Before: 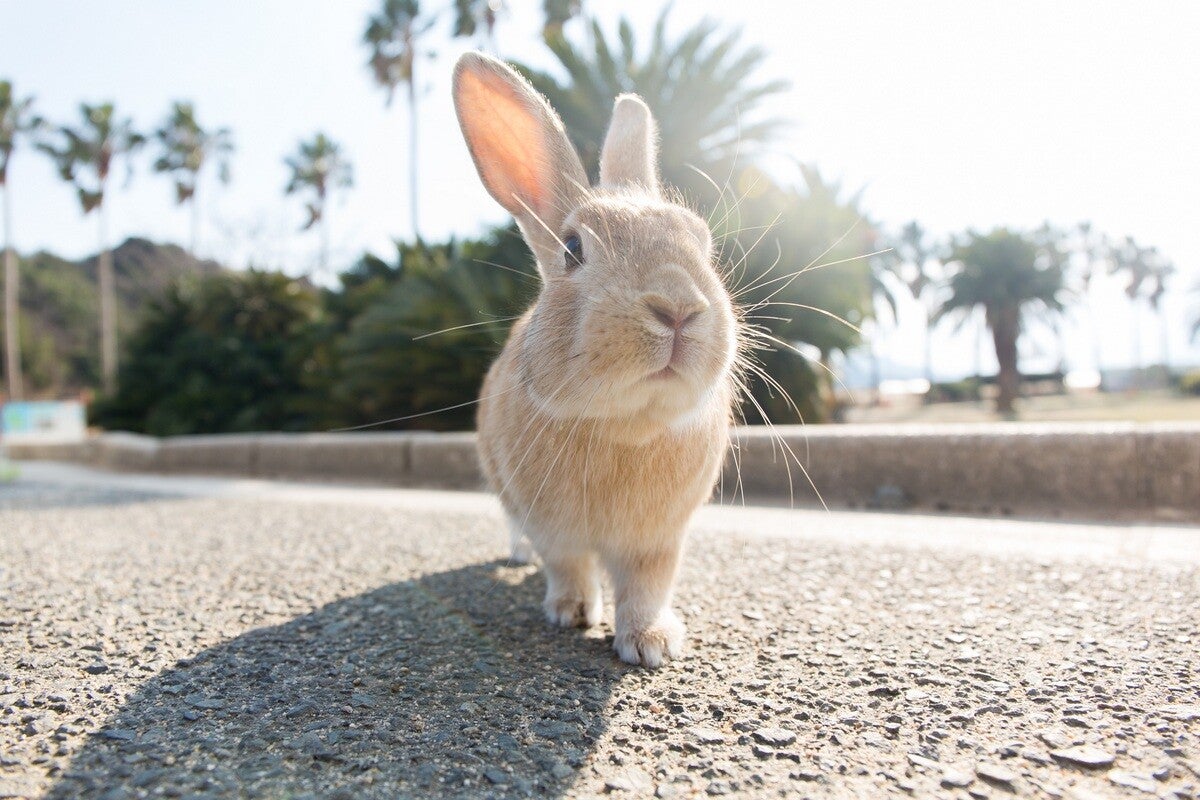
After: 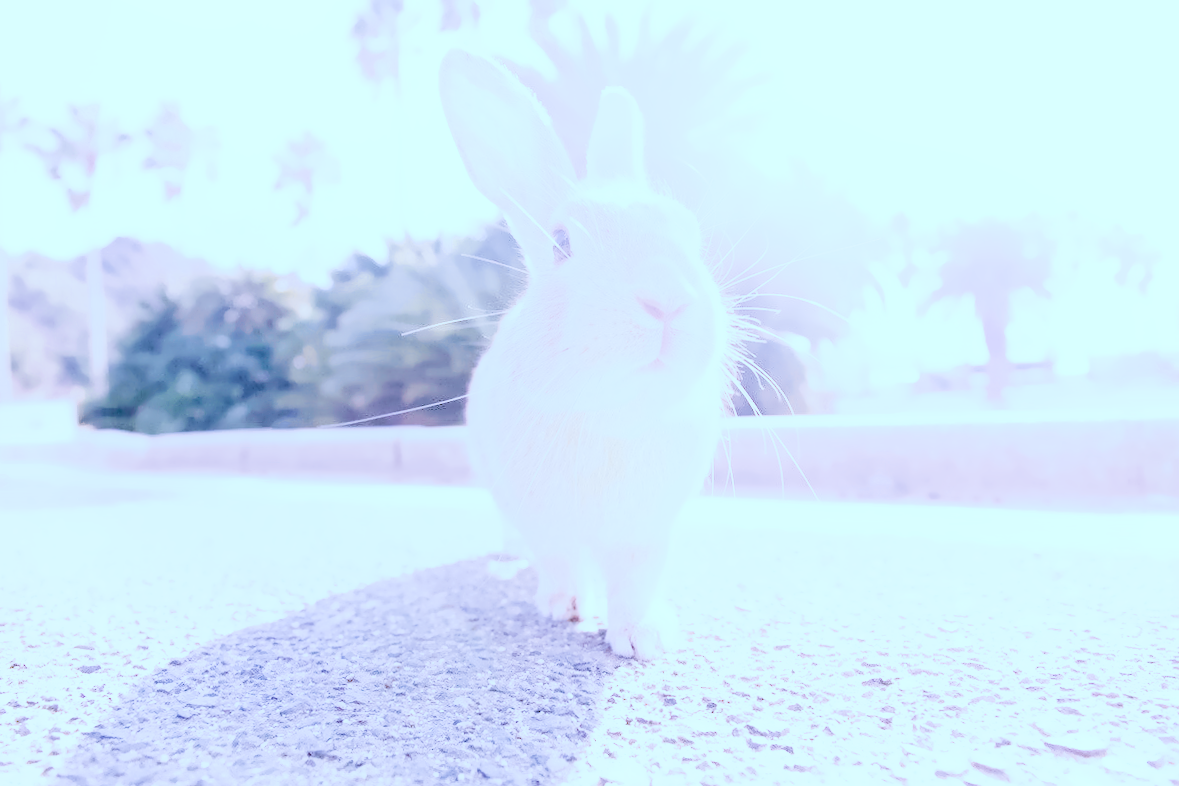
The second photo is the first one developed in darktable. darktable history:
local contrast: on, module defaults
color calibration: illuminant as shot in camera, x 0.358, y 0.373, temperature 4628.91 K
color balance: mode lift, gamma, gain (sRGB), lift [0.997, 0.979, 1.021, 1.011], gamma [1, 1.084, 0.916, 0.998], gain [1, 0.87, 1.13, 1.101], contrast 4.55%, contrast fulcrum 38.24%, output saturation 104.09%
denoise (profiled): preserve shadows 1.52, scattering 0.002, a [-1, 0, 0], compensate highlight preservation false
exposure: black level correction 0, exposure 0.7 EV, compensate exposure bias true, compensate highlight preservation false
haze removal: compatibility mode true, adaptive false
highlight reconstruction: method reconstruct in LCh
hot pixels: on, module defaults
lens correction: scale 1, crop 1, focal 16, aperture 5.6, distance 1000, camera "Canon EOS RP", lens "Canon RF 16mm F2.8 STM"
shadows and highlights: shadows 0, highlights 40
white balance: red 2.229, blue 1.46
tone equalizer: -8 EV 0.25 EV, -7 EV 0.417 EV, -6 EV 0.417 EV, -5 EV 0.25 EV, -3 EV -0.25 EV, -2 EV -0.417 EV, -1 EV -0.417 EV, +0 EV -0.25 EV, edges refinement/feathering 500, mask exposure compensation -1.57 EV, preserve details guided filter
velvia: on, module defaults
filmic rgb "scene-referred default": black relative exposure -7.15 EV, white relative exposure 5.36 EV, hardness 3.02
rotate and perspective: rotation -0.66°, automatic cropping original format, crop left 0.012, crop right 0.988, crop top 0.017, crop bottom 0.983
color balance rgb: shadows lift › luminance -7.7%, shadows lift › chroma 2.13%, shadows lift › hue 200.79°, power › luminance -7.77%, power › chroma 2.27%, power › hue 220.69°, highlights gain › luminance 15.15%, highlights gain › chroma 4%, highlights gain › hue 209.35°, global offset › luminance -0.21%, global offset › chroma 0.27%, perceptual saturation grading › global saturation 24.42%, perceptual saturation grading › highlights -24.42%, perceptual saturation grading › mid-tones 24.42%, perceptual saturation grading › shadows 40%, perceptual brilliance grading › global brilliance -5%, perceptual brilliance grading › highlights 24.42%, perceptual brilliance grading › mid-tones 7%, perceptual brilliance grading › shadows -5%
